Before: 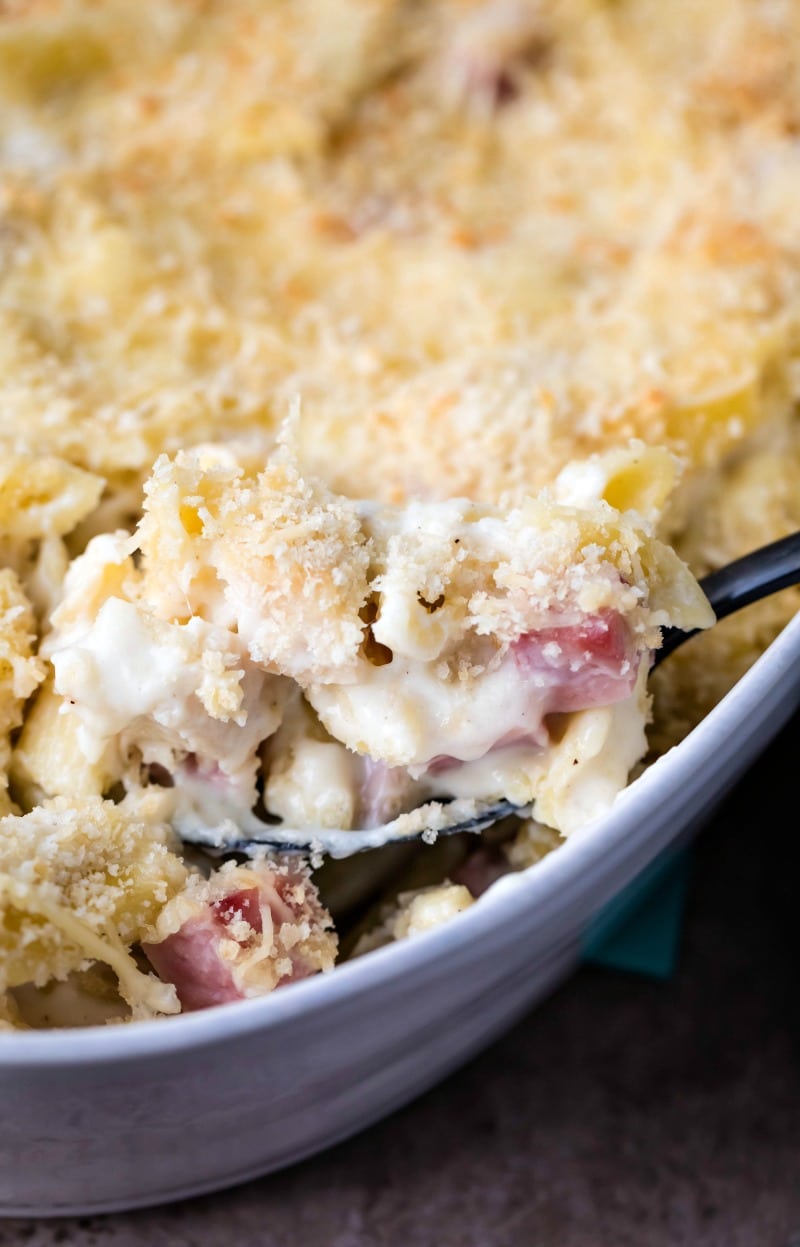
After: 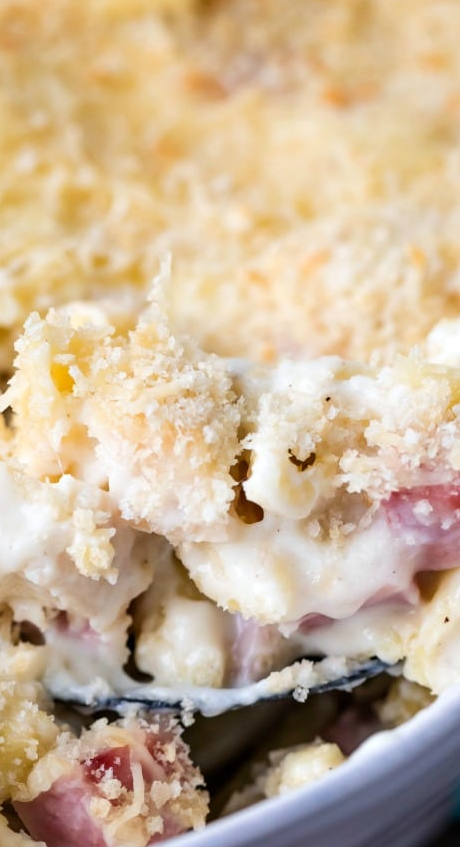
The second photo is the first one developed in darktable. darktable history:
crop: left 16.221%, top 11.403%, right 26.211%, bottom 20.643%
